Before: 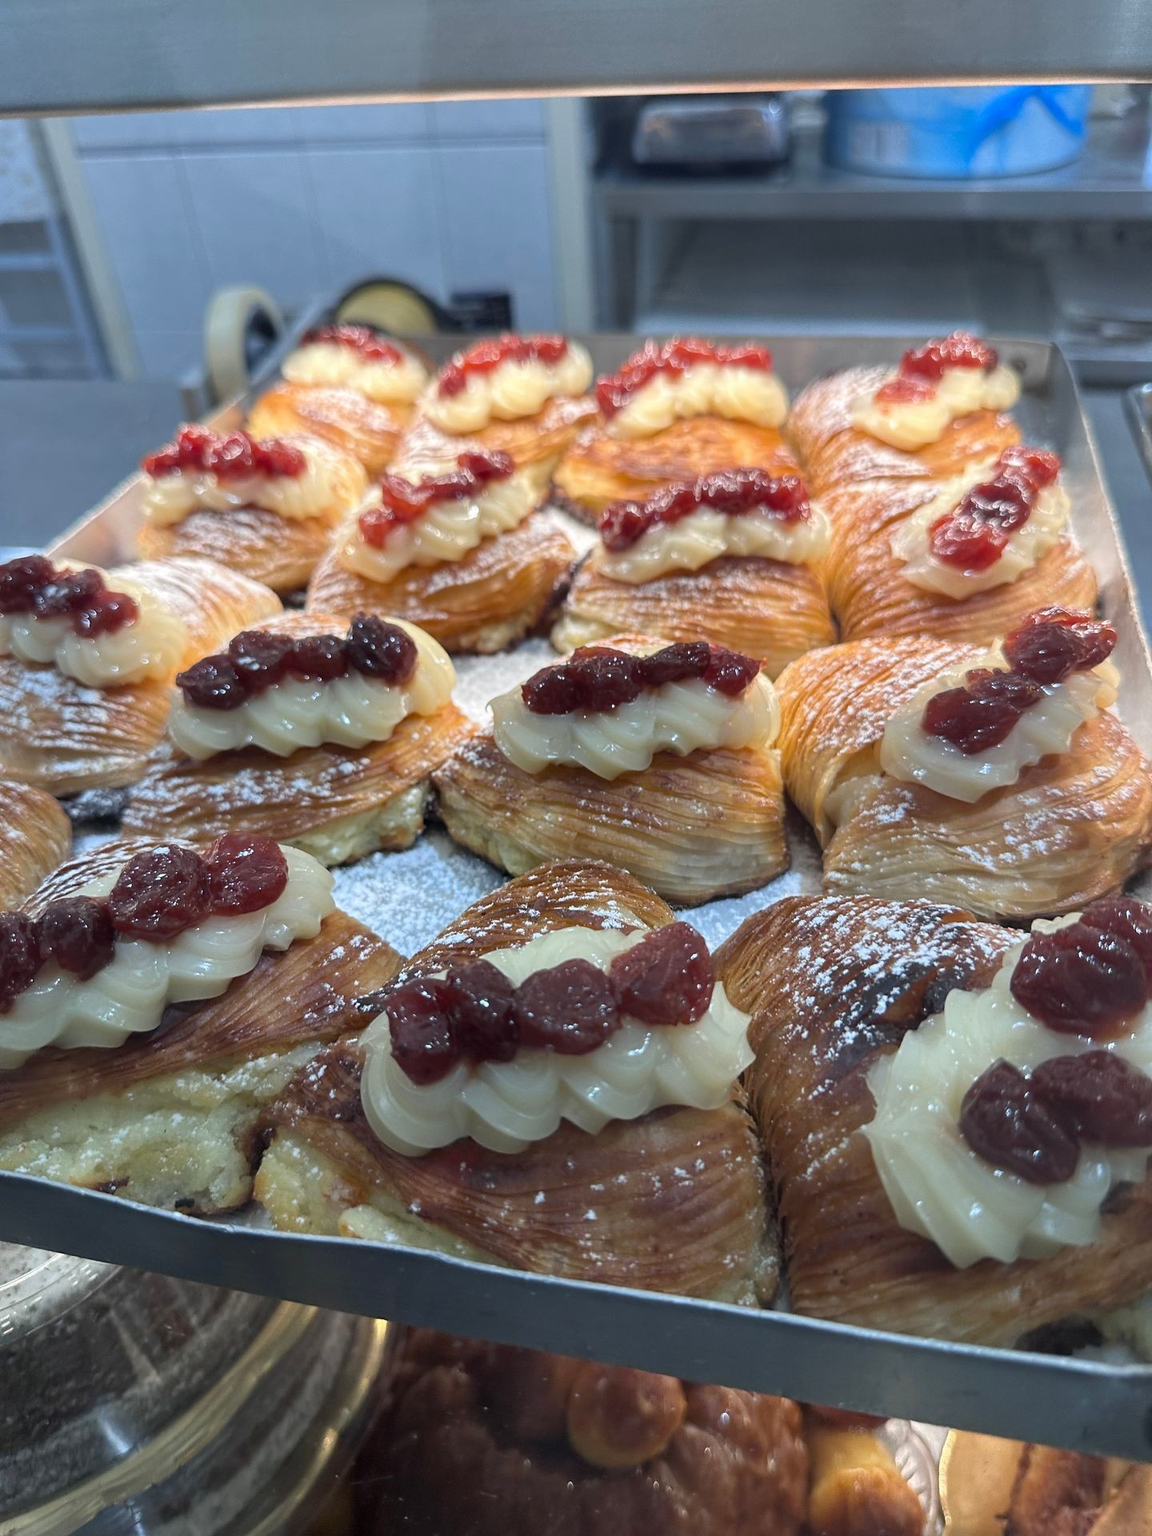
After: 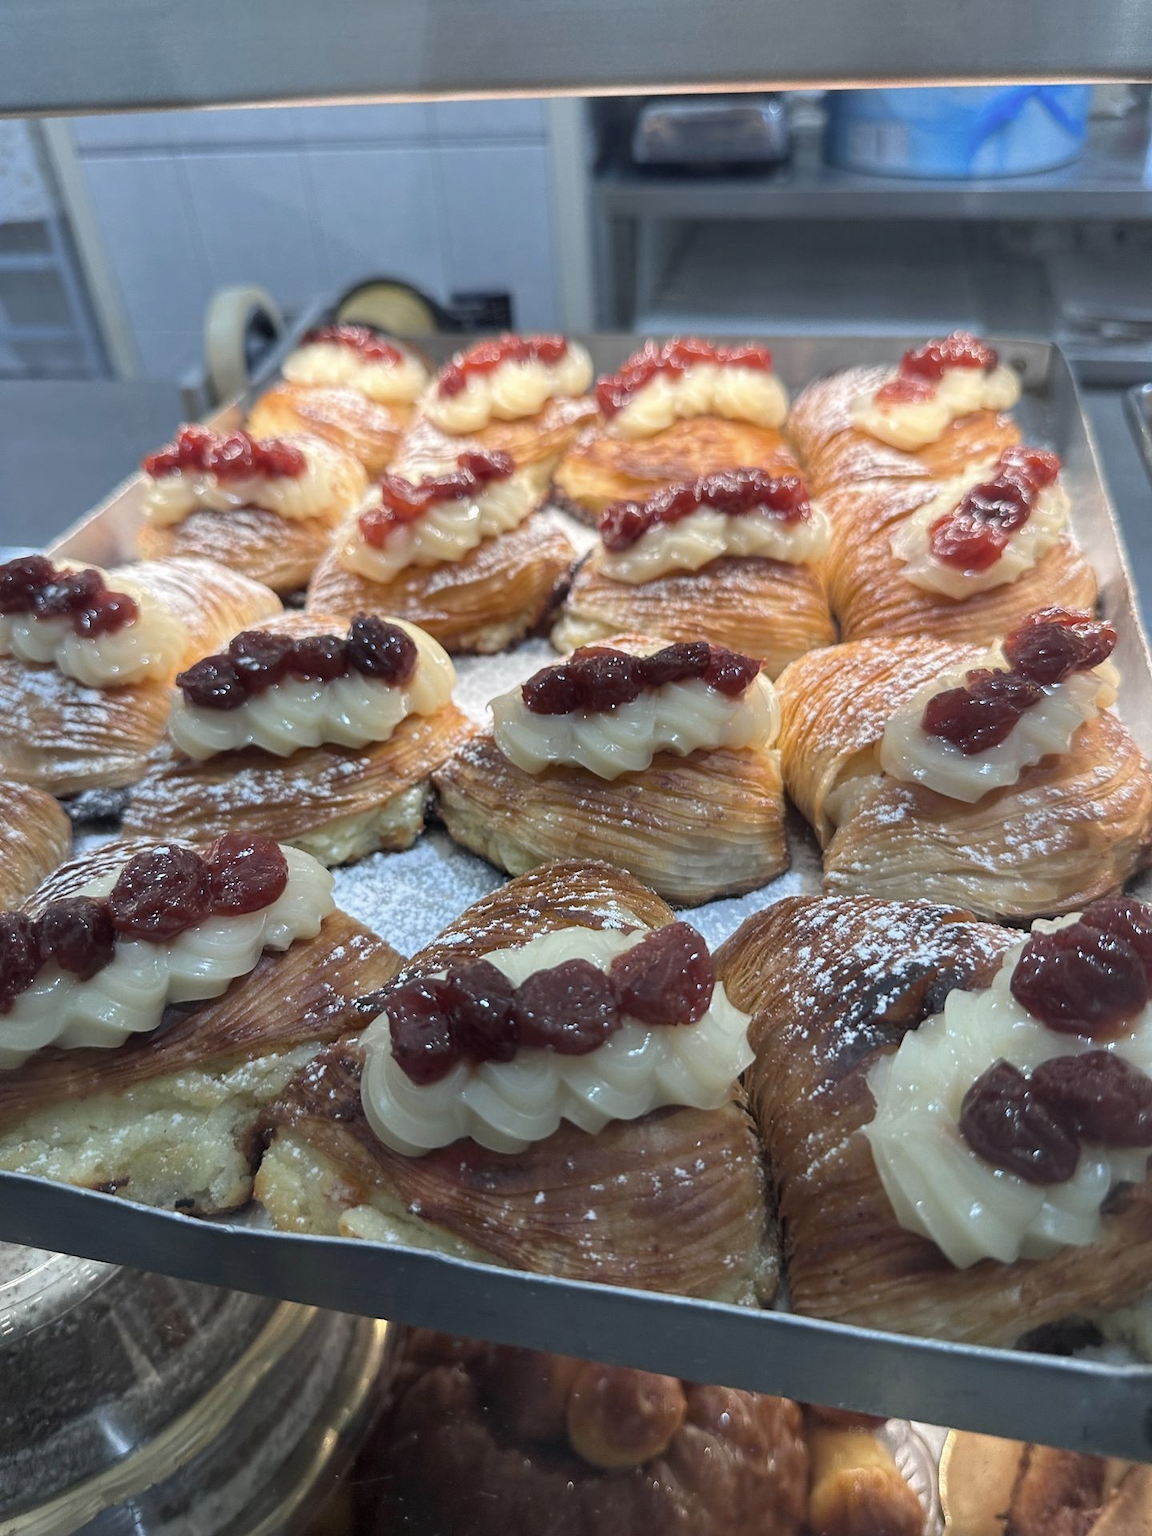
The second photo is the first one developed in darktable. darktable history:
contrast brightness saturation: saturation -0.161
